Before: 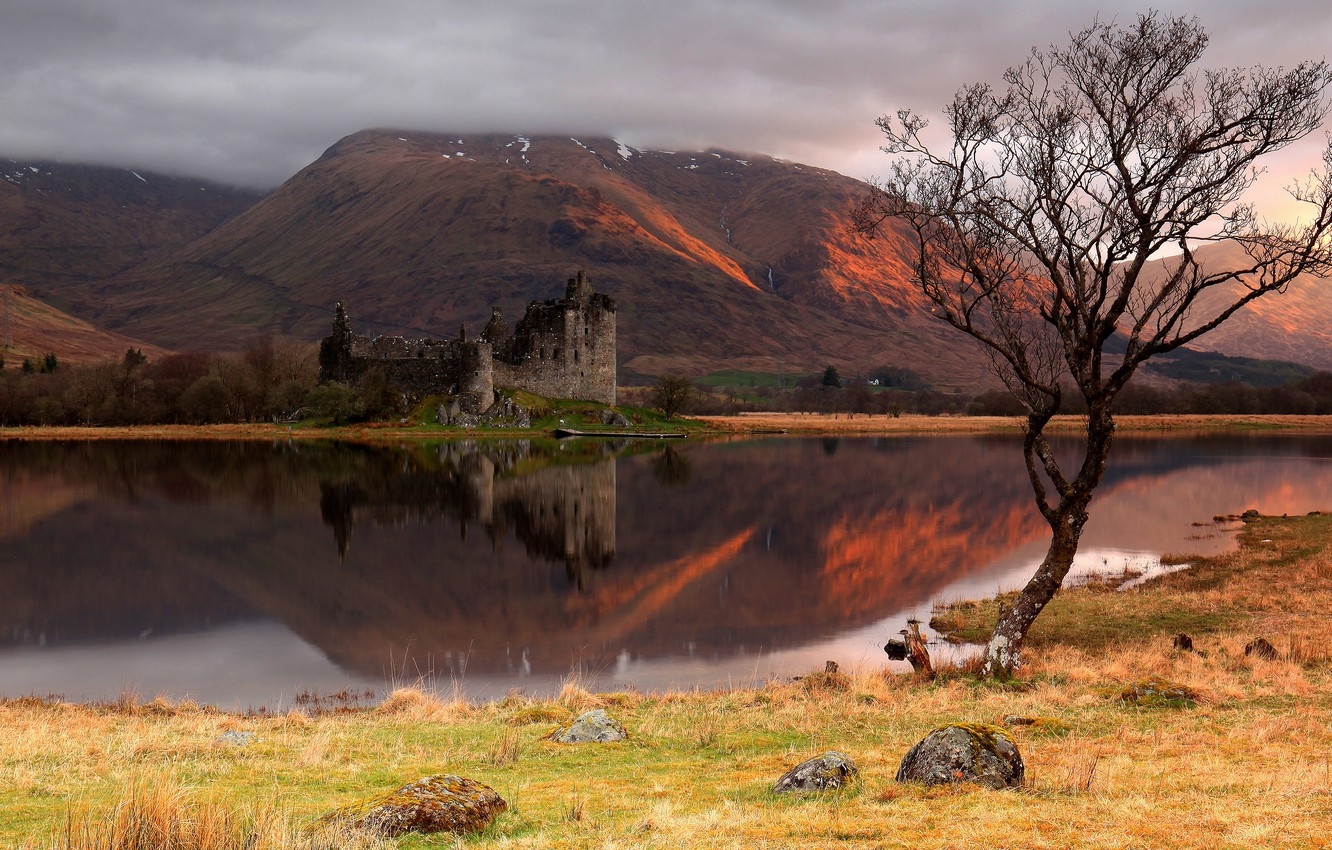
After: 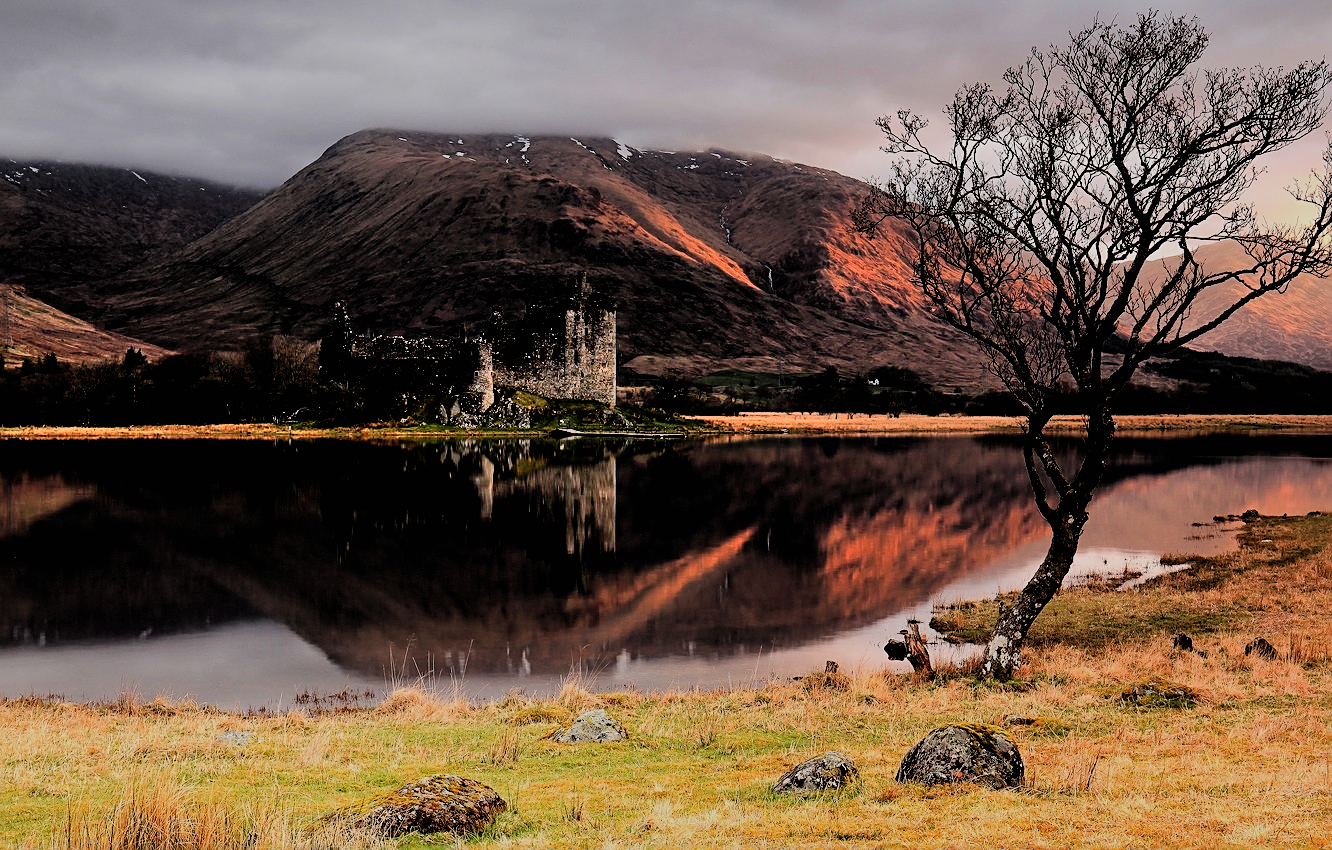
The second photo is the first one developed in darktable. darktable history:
sharpen: on, module defaults
filmic rgb: black relative exposure -2.98 EV, white relative exposure 4.56 EV, hardness 1.7, contrast 1.257
shadows and highlights: low approximation 0.01, soften with gaussian
